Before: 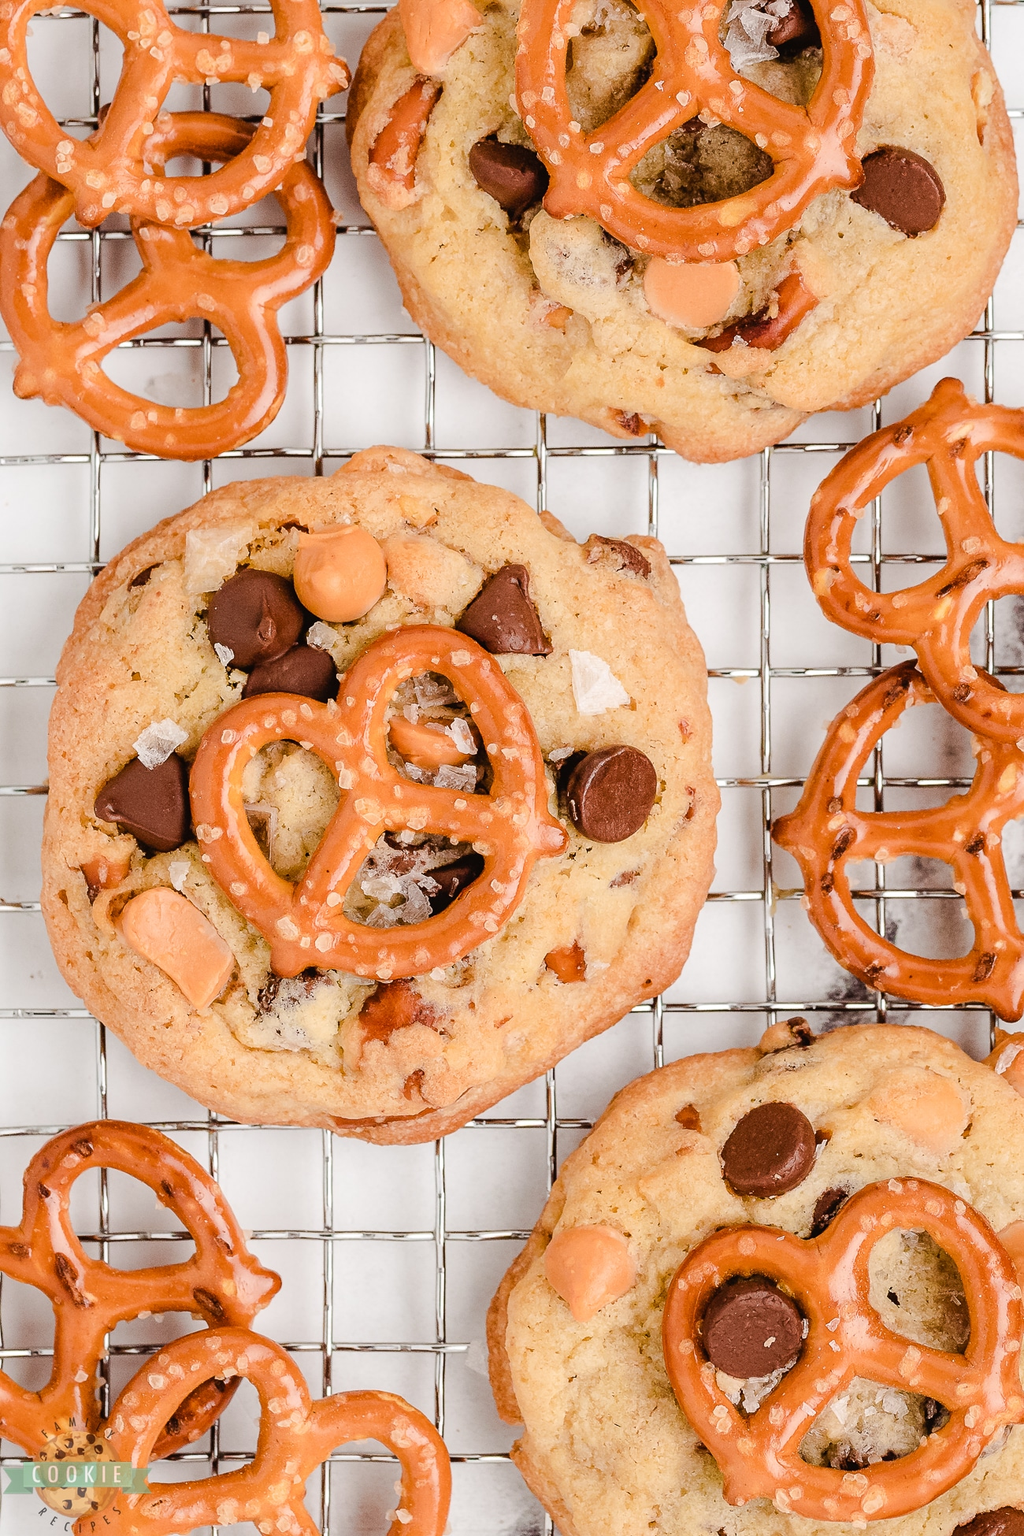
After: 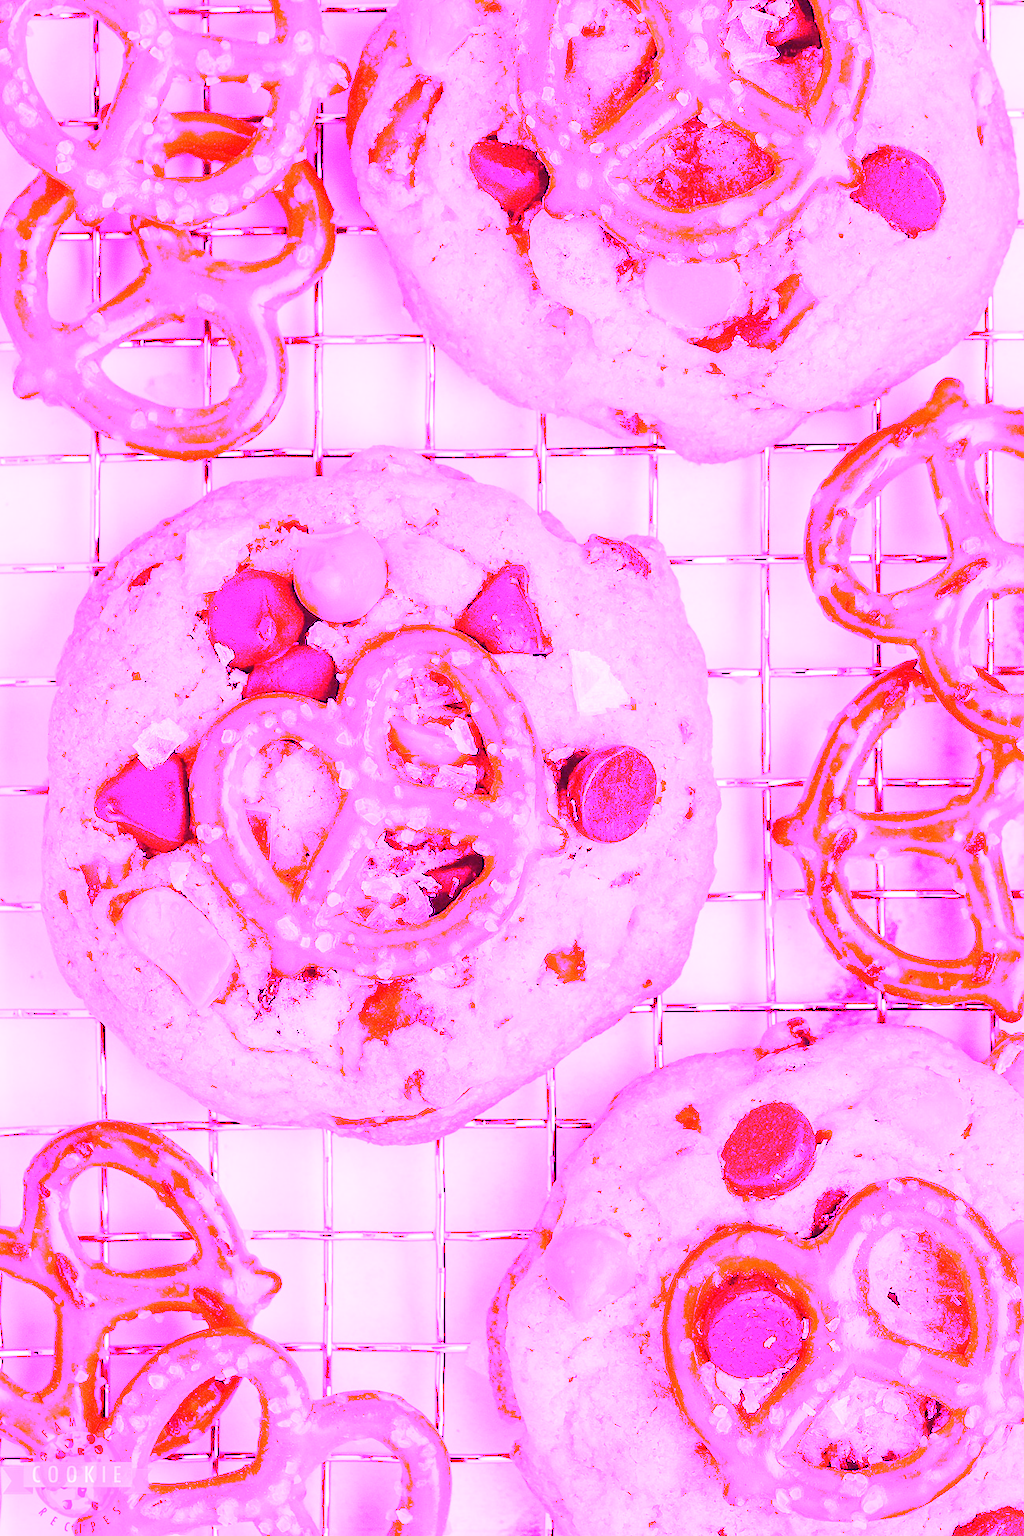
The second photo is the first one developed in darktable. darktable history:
haze removal: compatibility mode true, adaptive false
white balance: red 8, blue 8
